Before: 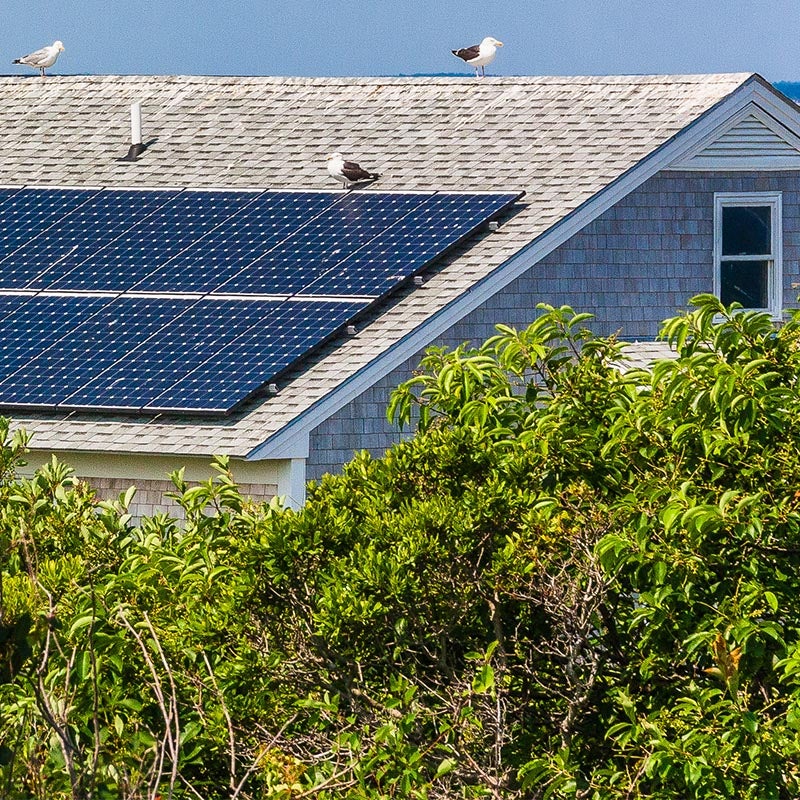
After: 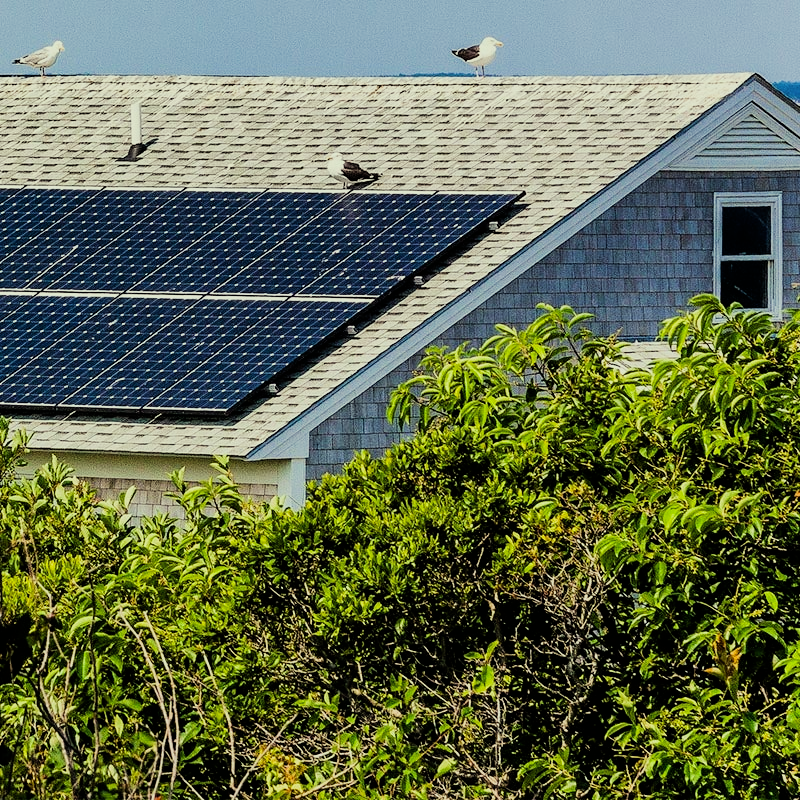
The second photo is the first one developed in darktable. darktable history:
filmic rgb: black relative exposure -5 EV, hardness 2.88, contrast 1.3, highlights saturation mix -30%
color correction: highlights a* -5.94, highlights b* 11.19
